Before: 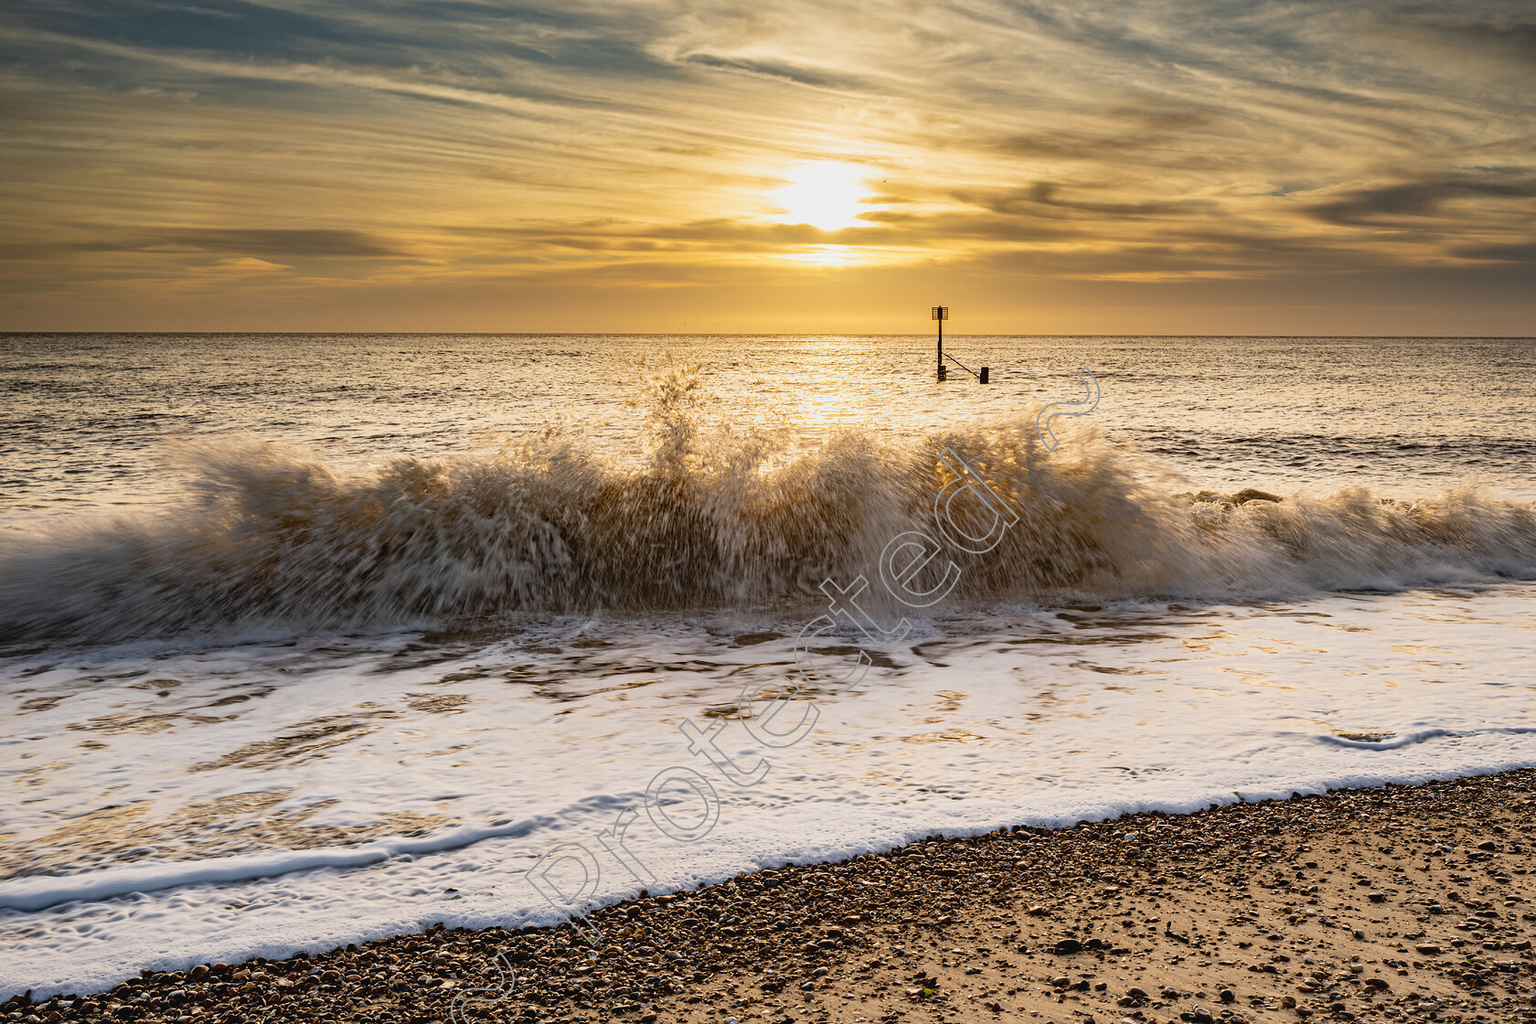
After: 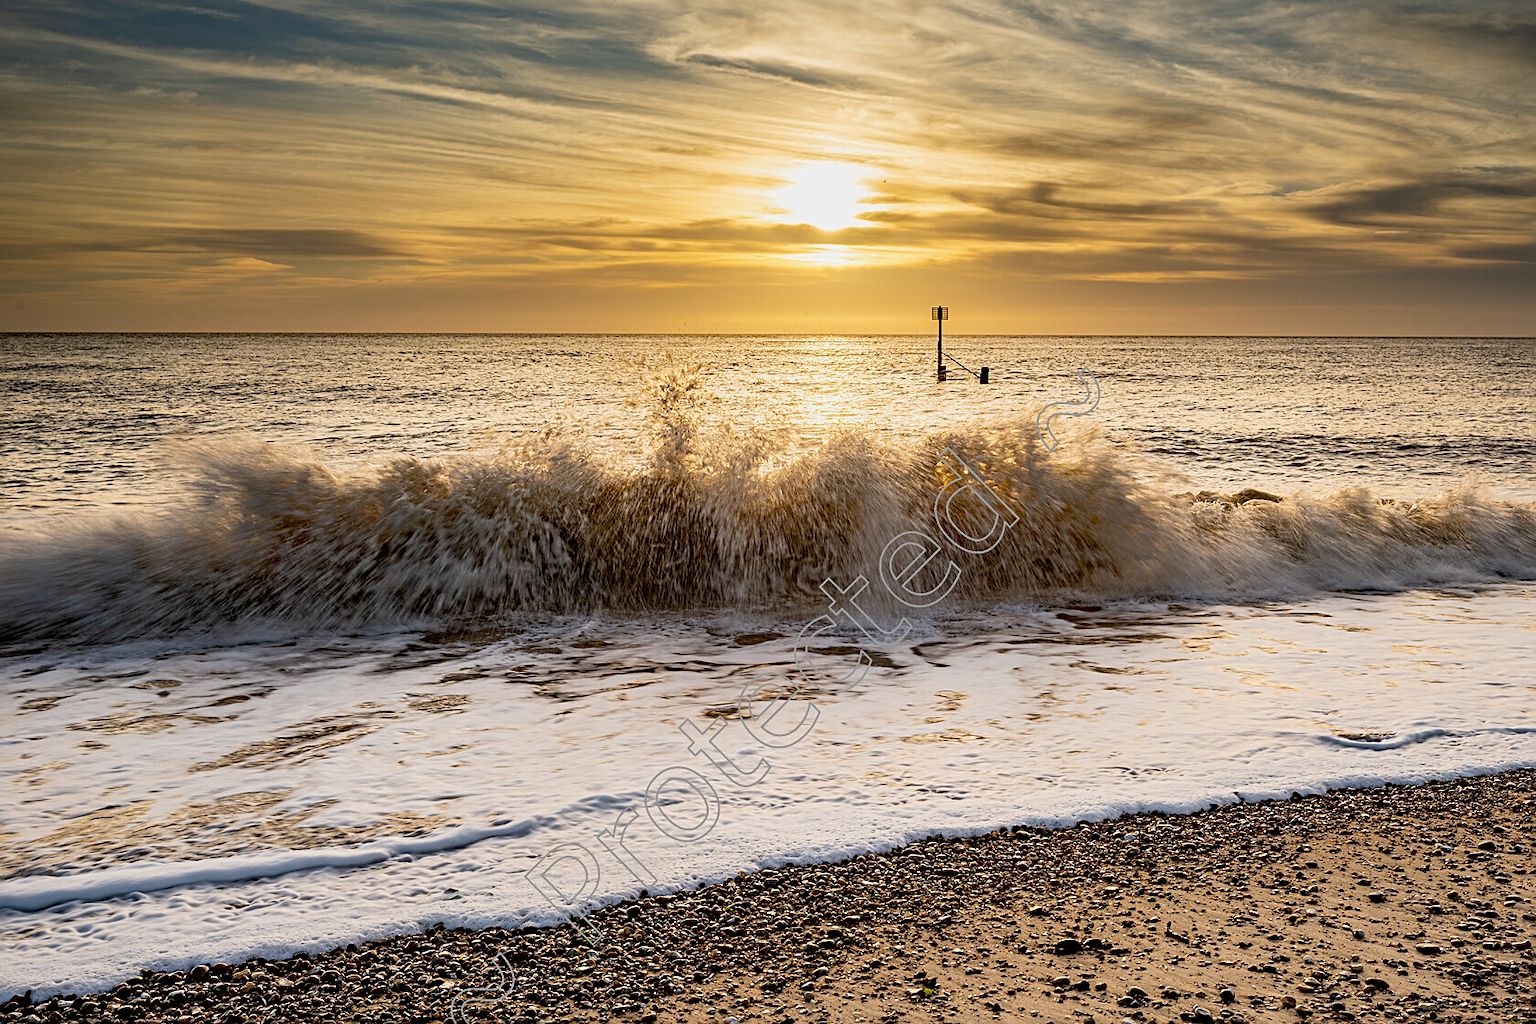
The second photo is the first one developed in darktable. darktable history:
exposure: black level correction 0.009, compensate highlight preservation false
sharpen: radius 2.167, amount 0.381, threshold 0
